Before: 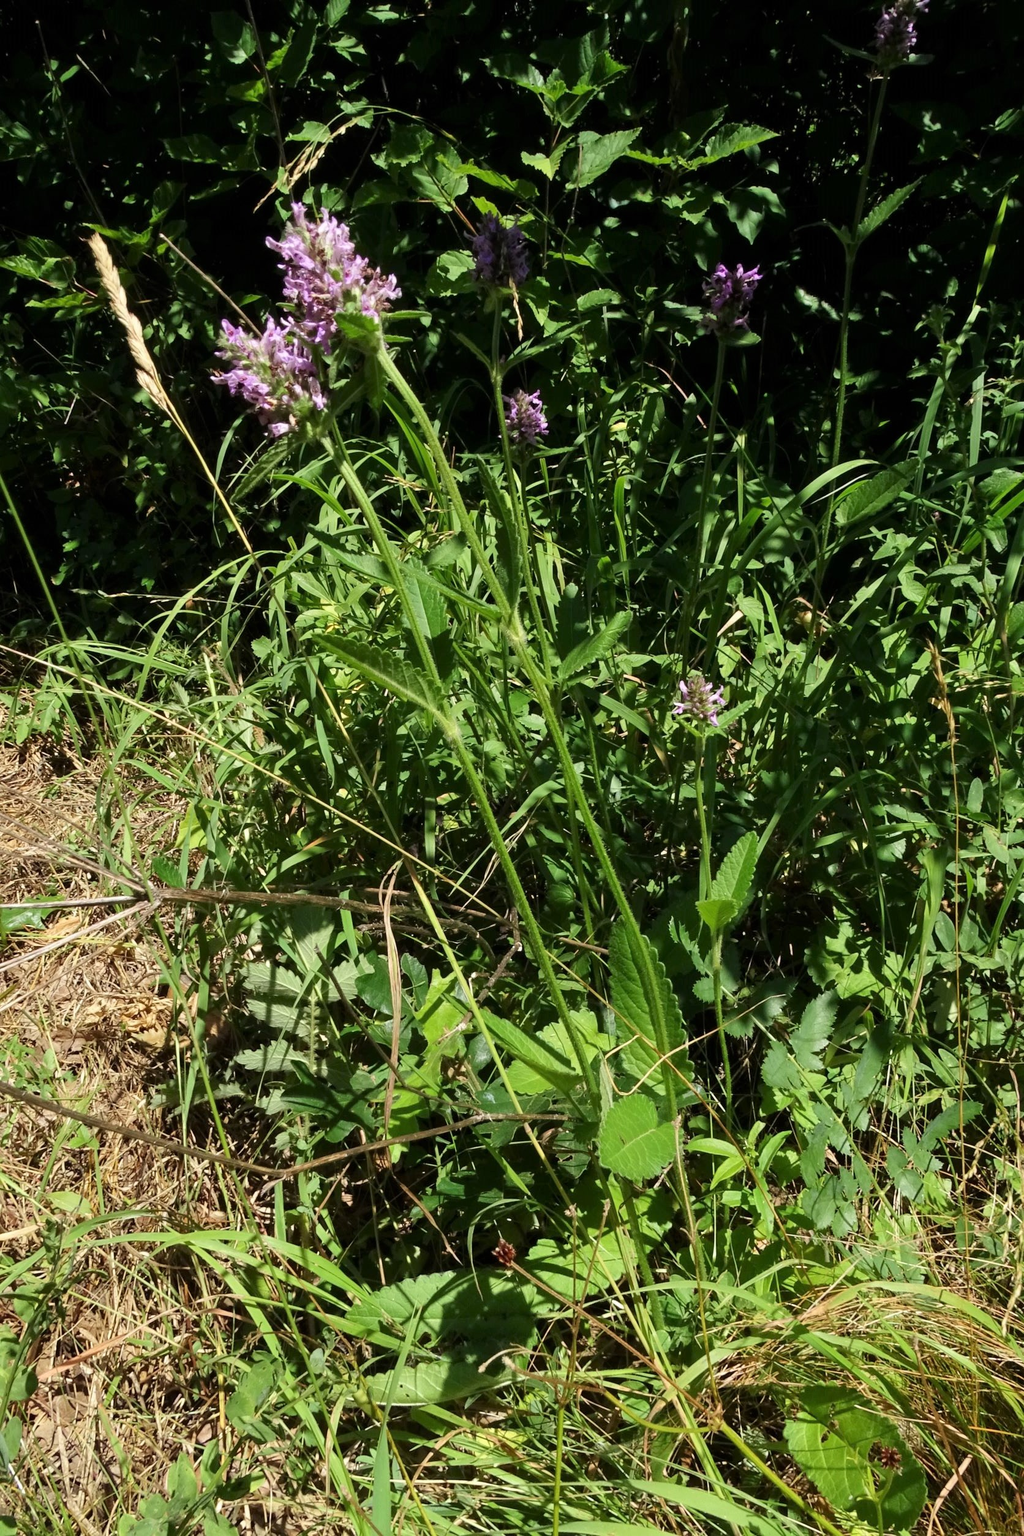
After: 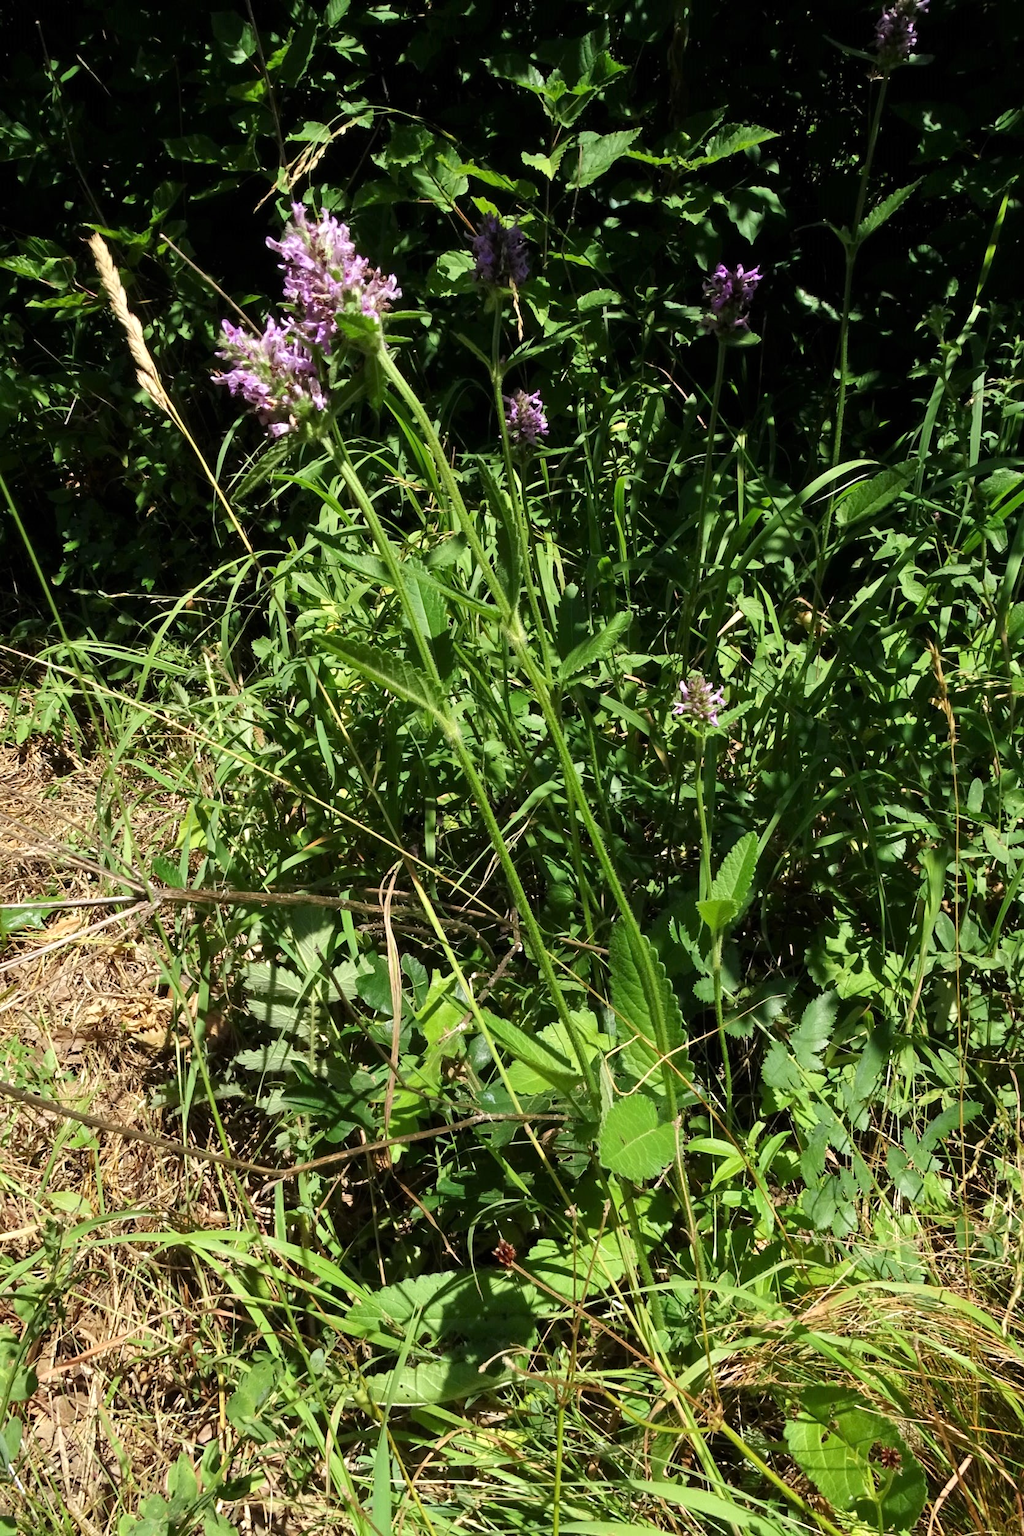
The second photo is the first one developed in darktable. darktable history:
levels: levels [0, 0.474, 0.947]
